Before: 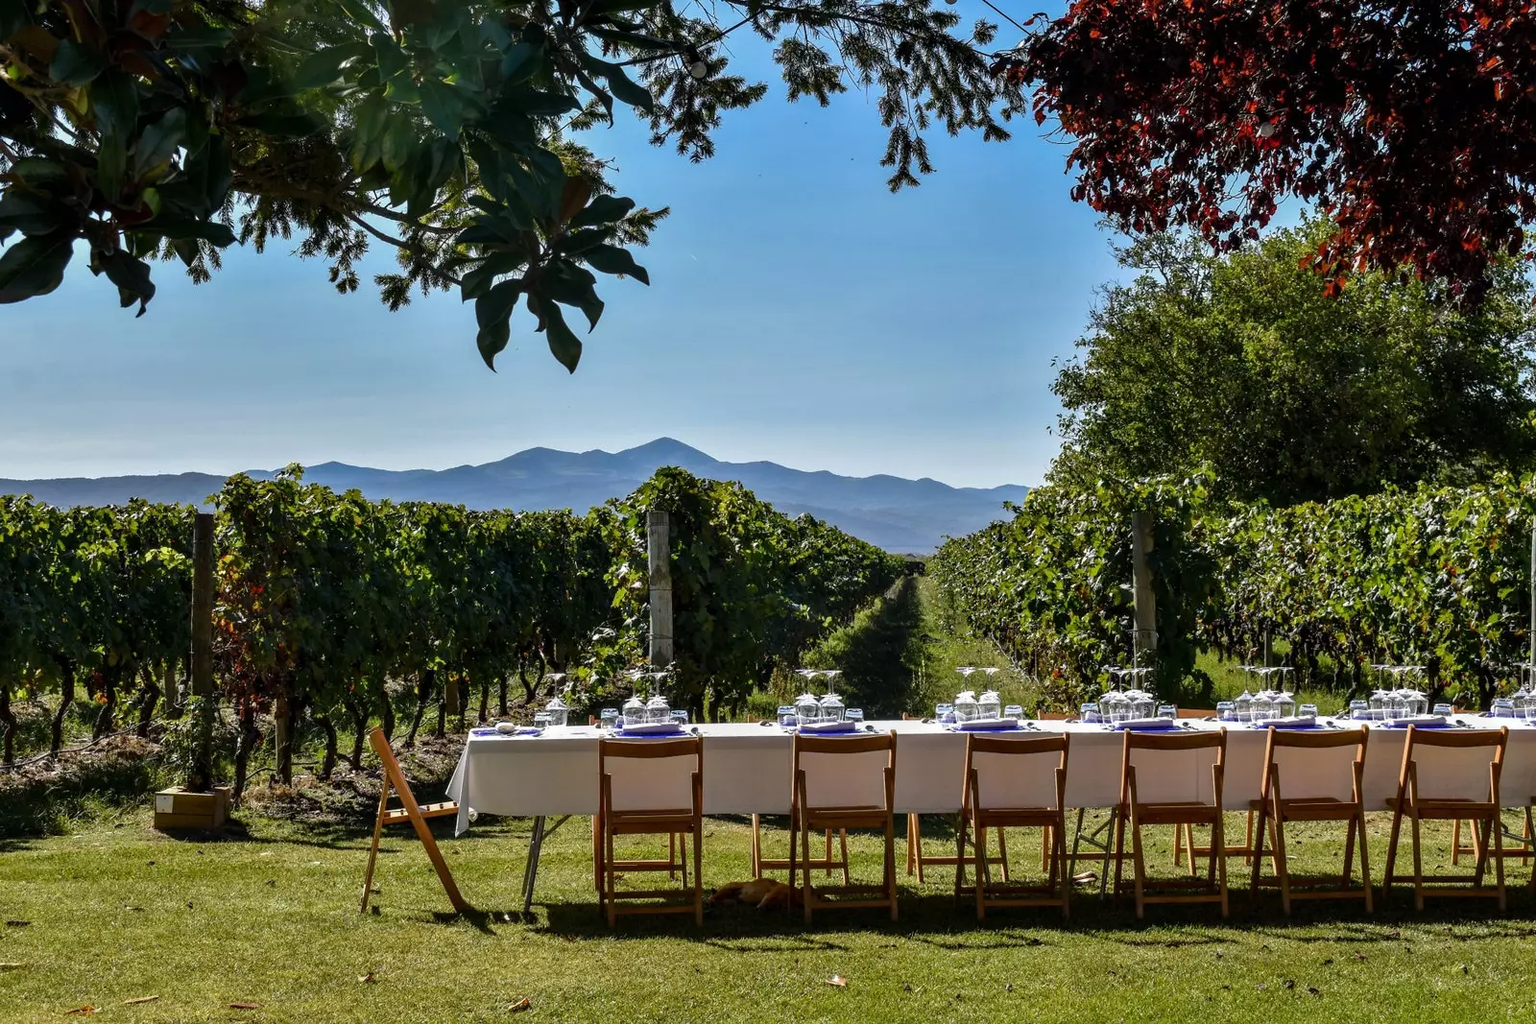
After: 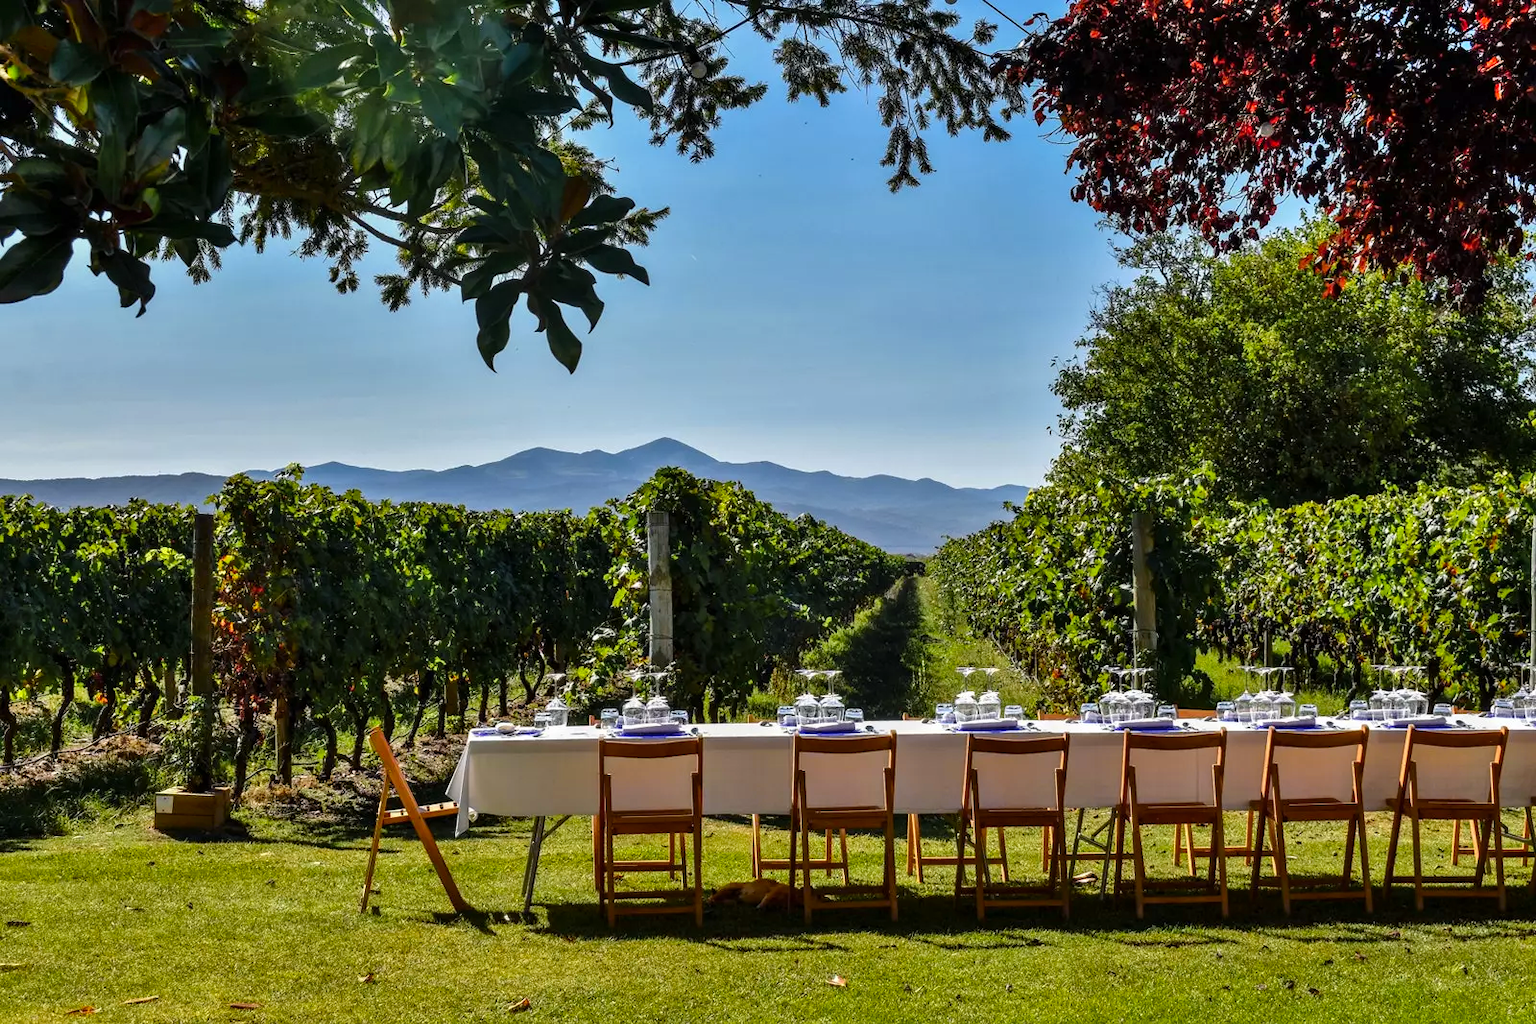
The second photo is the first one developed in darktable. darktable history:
shadows and highlights: shadows 49, highlights -41, soften with gaussian
color zones: curves: ch0 [(0.224, 0.526) (0.75, 0.5)]; ch1 [(0.055, 0.526) (0.224, 0.761) (0.377, 0.526) (0.75, 0.5)]
